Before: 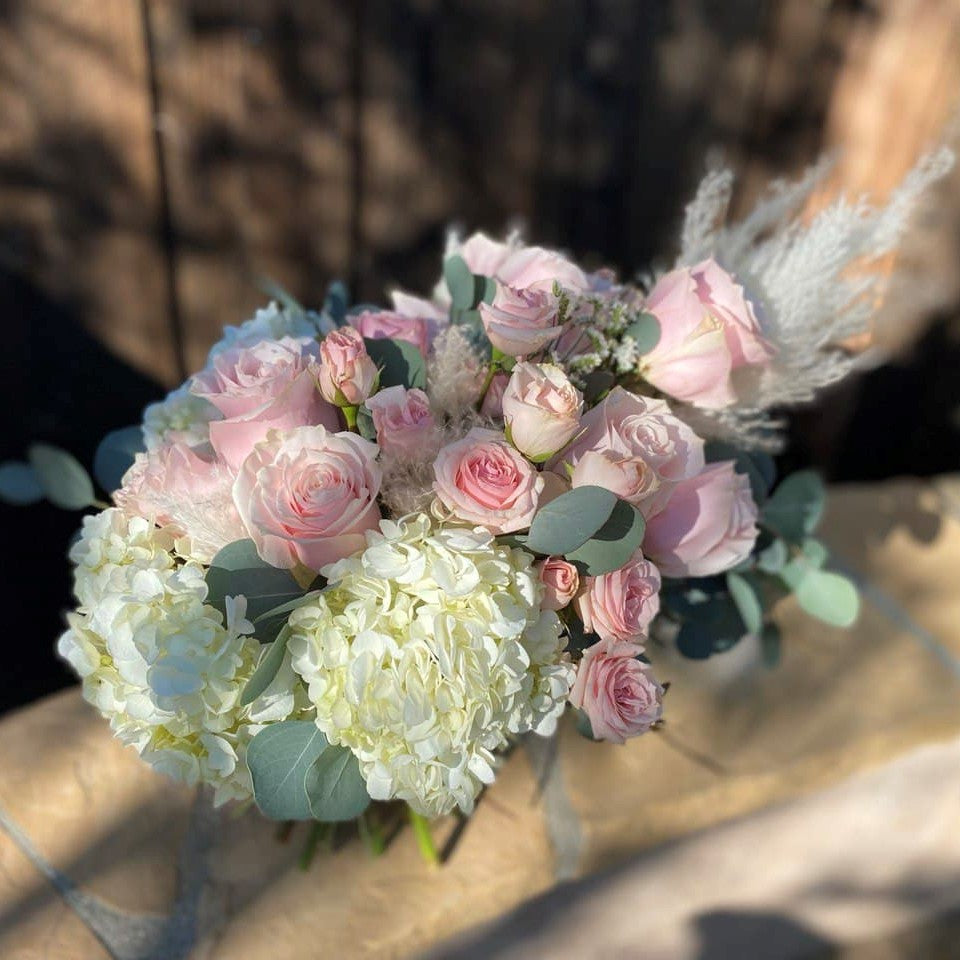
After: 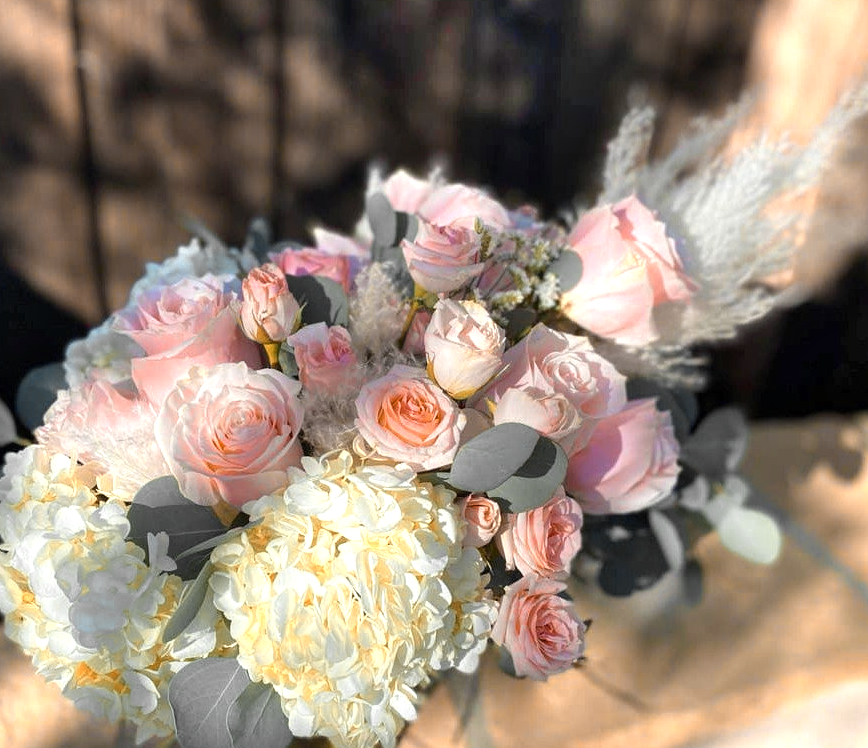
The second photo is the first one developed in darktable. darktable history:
crop: left 8.155%, top 6.611%, bottom 15.385%
shadows and highlights: radius 44.78, white point adjustment 6.64, compress 79.65%, highlights color adjustment 78.42%, soften with gaussian
color zones: curves: ch0 [(0.009, 0.528) (0.136, 0.6) (0.255, 0.586) (0.39, 0.528) (0.522, 0.584) (0.686, 0.736) (0.849, 0.561)]; ch1 [(0.045, 0.781) (0.14, 0.416) (0.257, 0.695) (0.442, 0.032) (0.738, 0.338) (0.818, 0.632) (0.891, 0.741) (1, 0.704)]; ch2 [(0, 0.667) (0.141, 0.52) (0.26, 0.37) (0.474, 0.432) (0.743, 0.286)]
